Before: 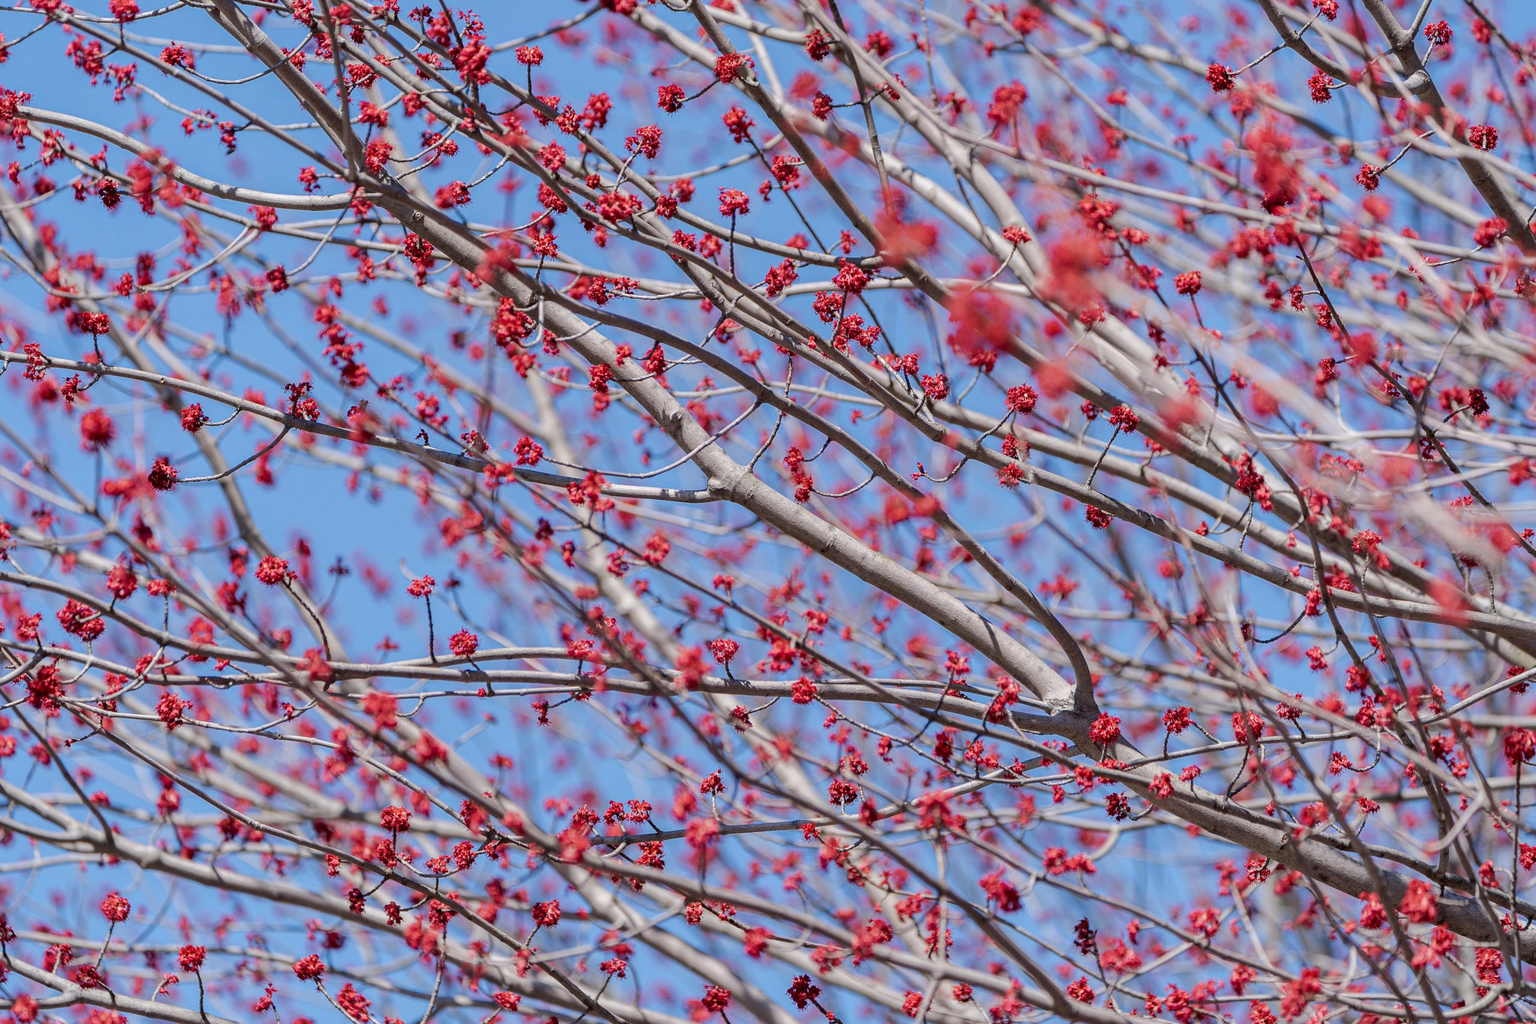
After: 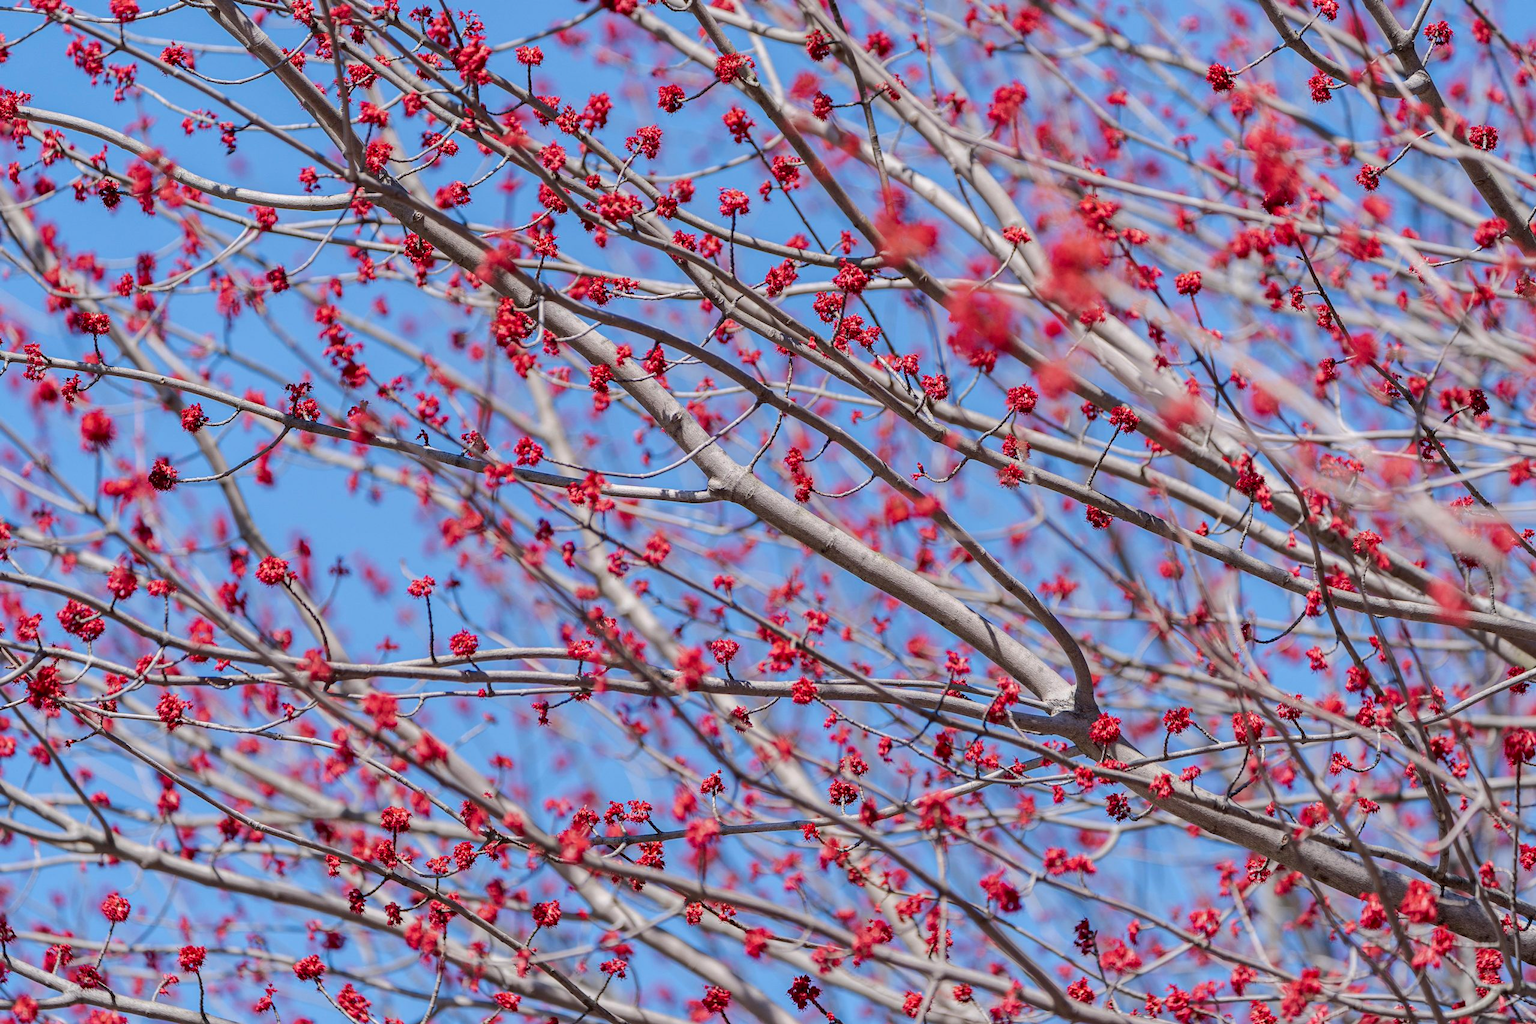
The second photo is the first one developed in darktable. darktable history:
contrast brightness saturation: saturation 0.133
